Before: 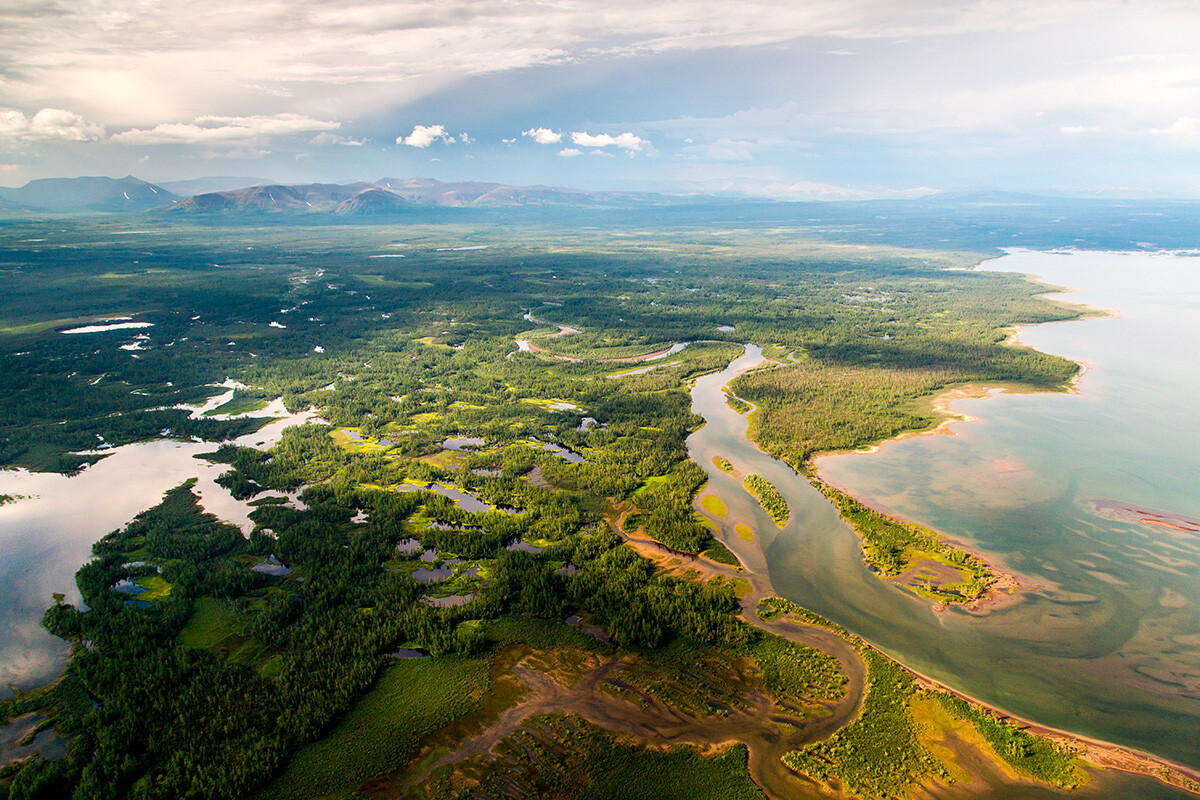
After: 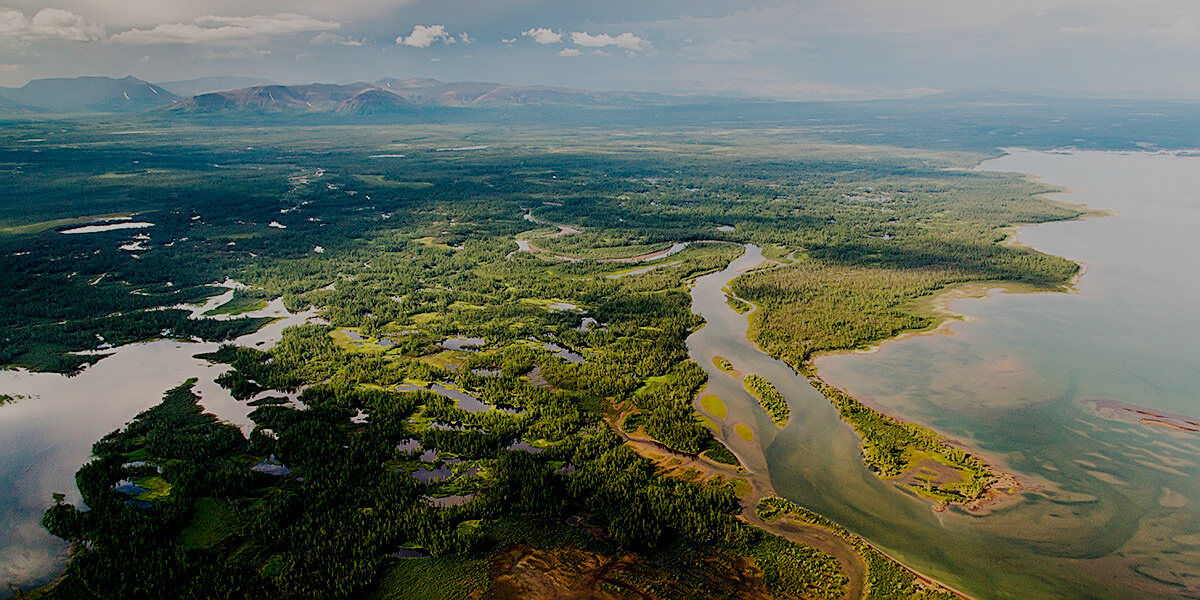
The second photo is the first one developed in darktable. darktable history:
crop and rotate: top 12.5%, bottom 12.5%
exposure: black level correction 0, compensate exposure bias true, compensate highlight preservation false
sharpen: on, module defaults
filmic rgb: middle gray luminance 30%, black relative exposure -9 EV, white relative exposure 7 EV, threshold 6 EV, target black luminance 0%, hardness 2.94, latitude 2.04%, contrast 0.963, highlights saturation mix 5%, shadows ↔ highlights balance 12.16%, add noise in highlights 0, preserve chrominance no, color science v3 (2019), use custom middle-gray values true, iterations of high-quality reconstruction 0, contrast in highlights soft, enable highlight reconstruction true
